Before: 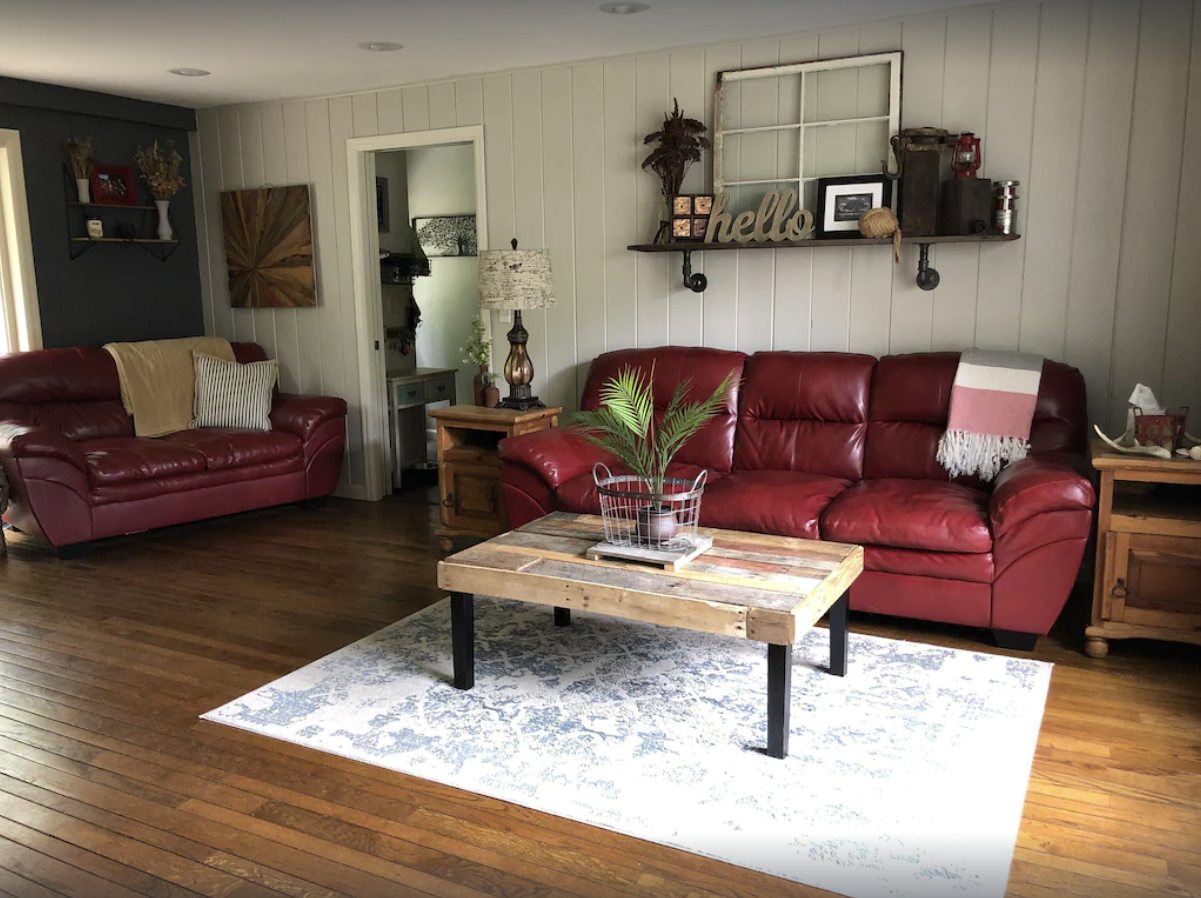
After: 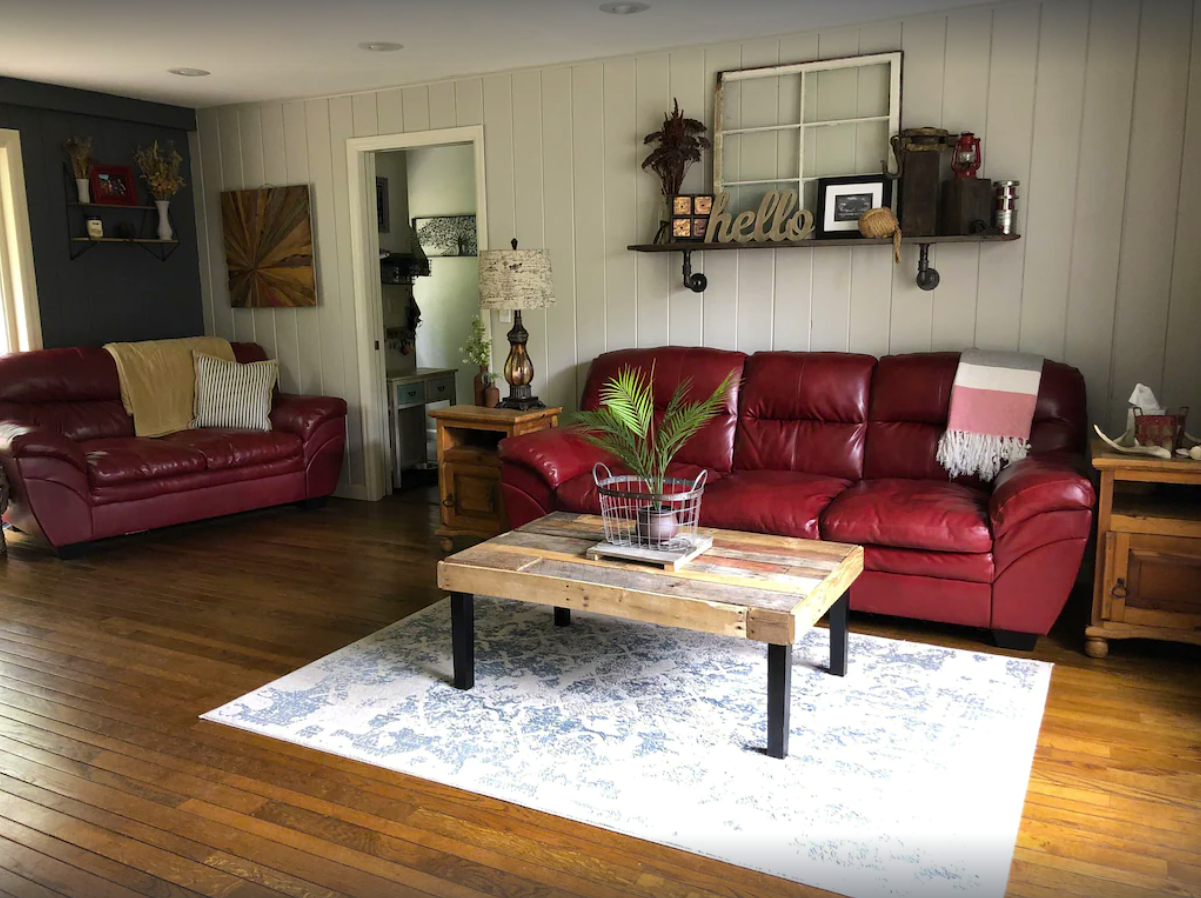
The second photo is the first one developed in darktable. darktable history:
color balance rgb: perceptual saturation grading › global saturation 15.017%, global vibrance 20%
